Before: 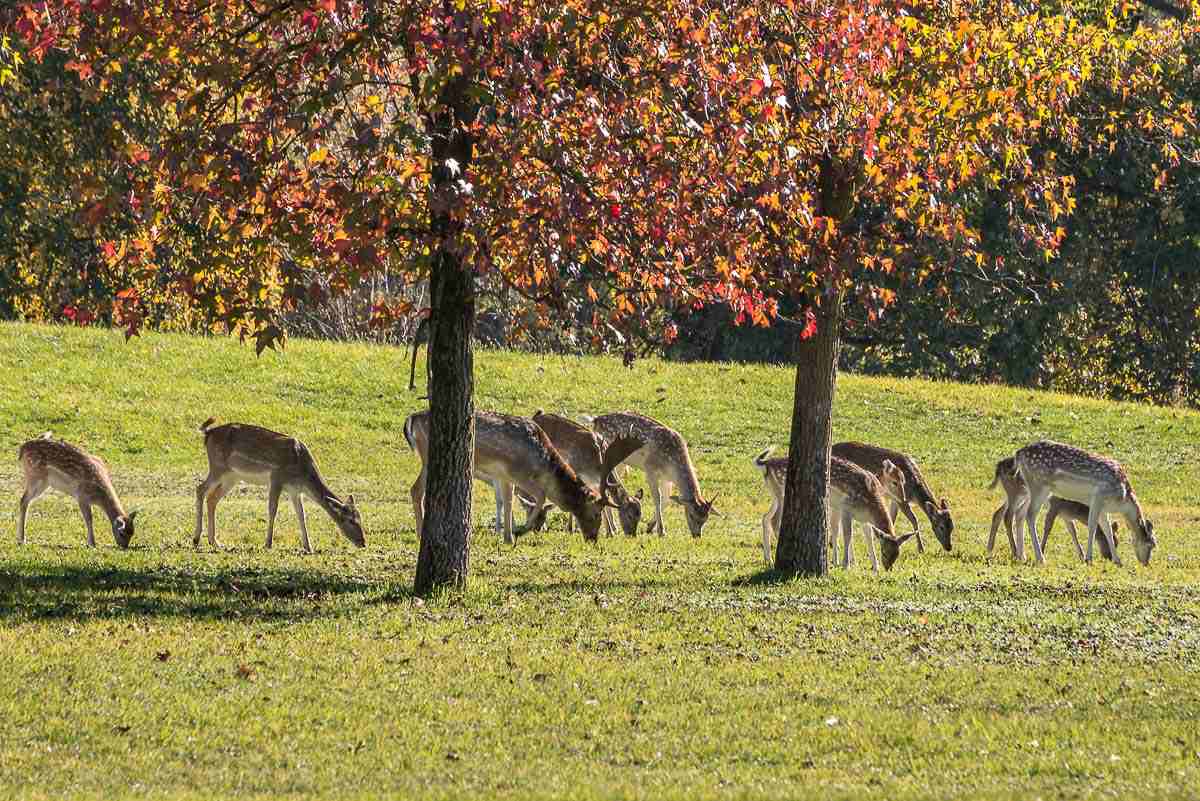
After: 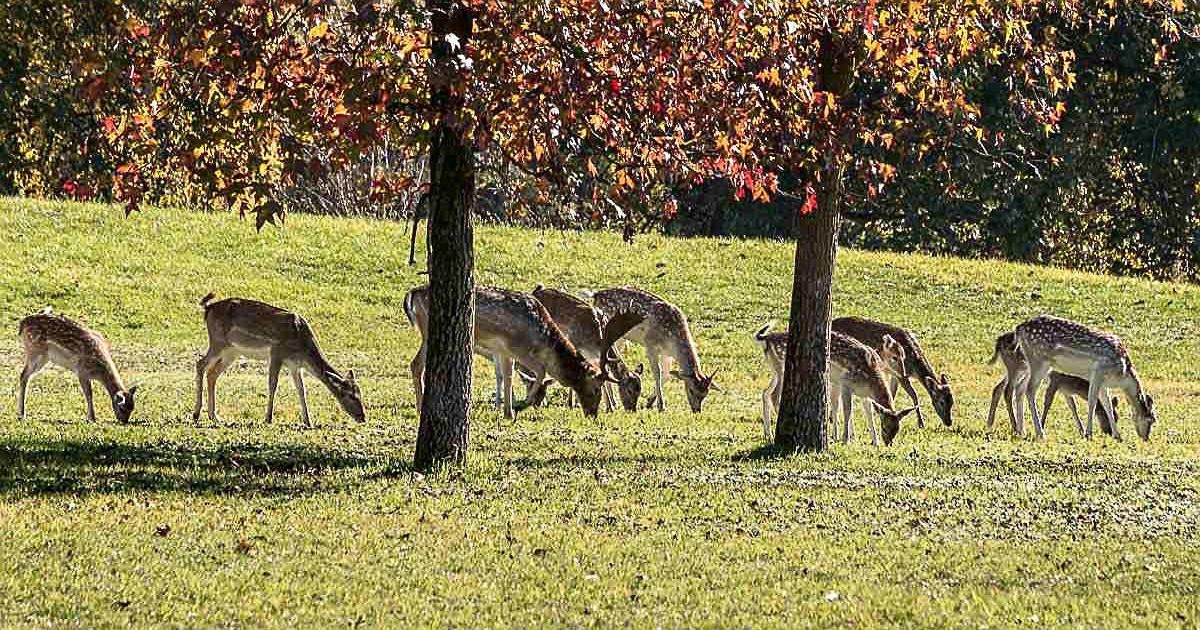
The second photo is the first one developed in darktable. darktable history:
sharpen: on, module defaults
shadows and highlights: shadows -61.8, white point adjustment -5.28, highlights 60.7
crop and rotate: top 15.783%, bottom 5.471%
contrast brightness saturation: contrast 0.013, saturation -0.053
